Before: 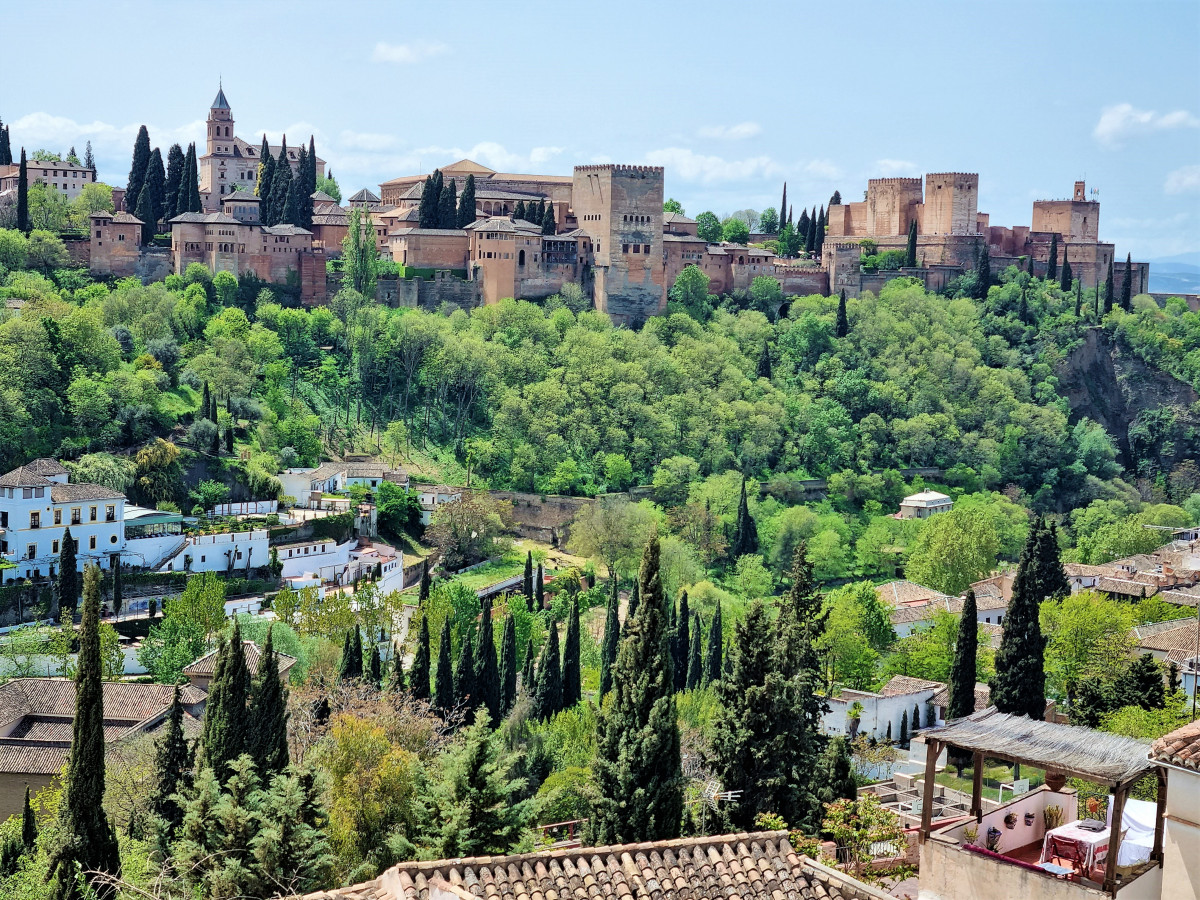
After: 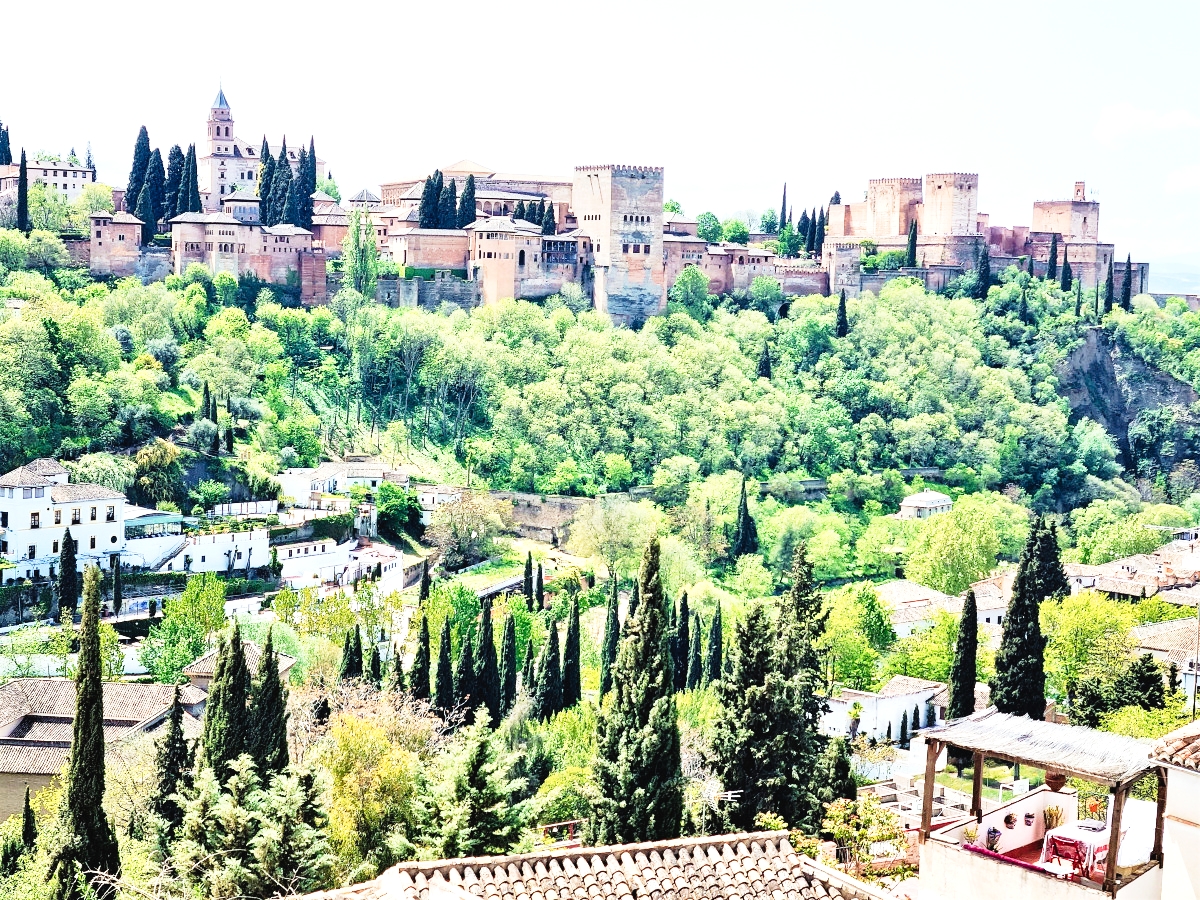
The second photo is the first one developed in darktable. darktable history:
tone curve: curves: ch0 [(0, 0.023) (0.087, 0.065) (0.184, 0.168) (0.45, 0.54) (0.57, 0.683) (0.706, 0.841) (0.877, 0.948) (1, 0.984)]; ch1 [(0, 0) (0.388, 0.369) (0.447, 0.447) (0.505, 0.5) (0.534, 0.535) (0.563, 0.563) (0.579, 0.59) (0.644, 0.663) (1, 1)]; ch2 [(0, 0) (0.301, 0.259) (0.385, 0.395) (0.492, 0.496) (0.518, 0.537) (0.583, 0.605) (0.673, 0.667) (1, 1)], preserve colors none
exposure: black level correction 0, exposure 1.107 EV, compensate highlight preservation false
